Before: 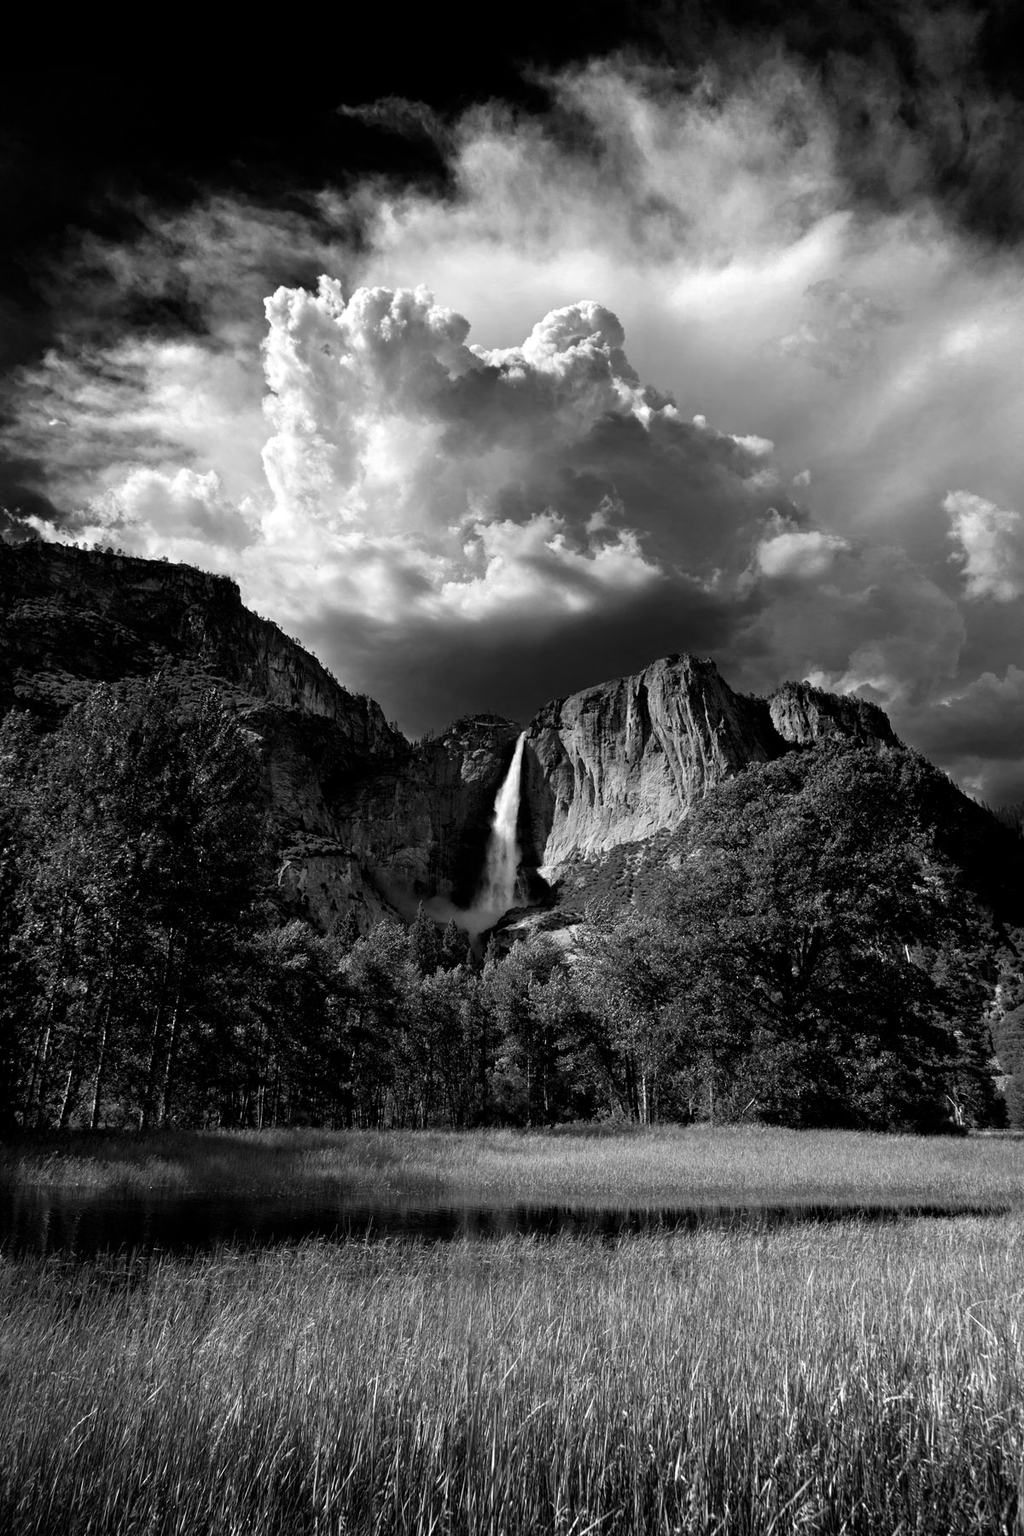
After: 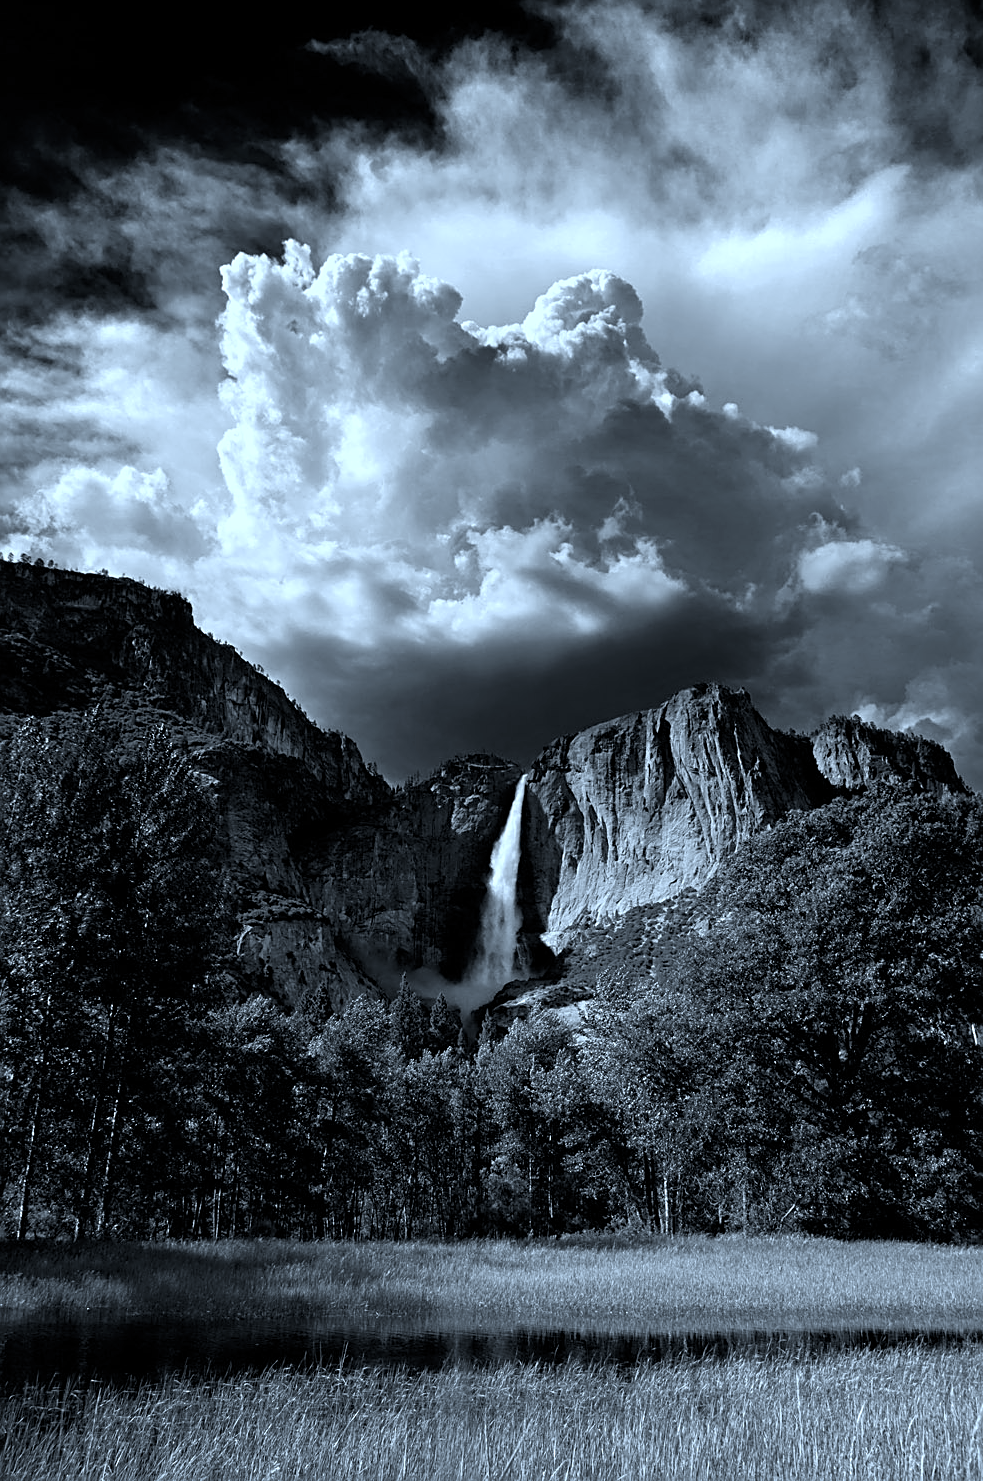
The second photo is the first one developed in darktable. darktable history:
color calibration: illuminant as shot in camera, x 0.384, y 0.38, temperature 3936.88 K
crop and rotate: left 7.446%, top 4.658%, right 10.591%, bottom 13.051%
sharpen: on, module defaults
